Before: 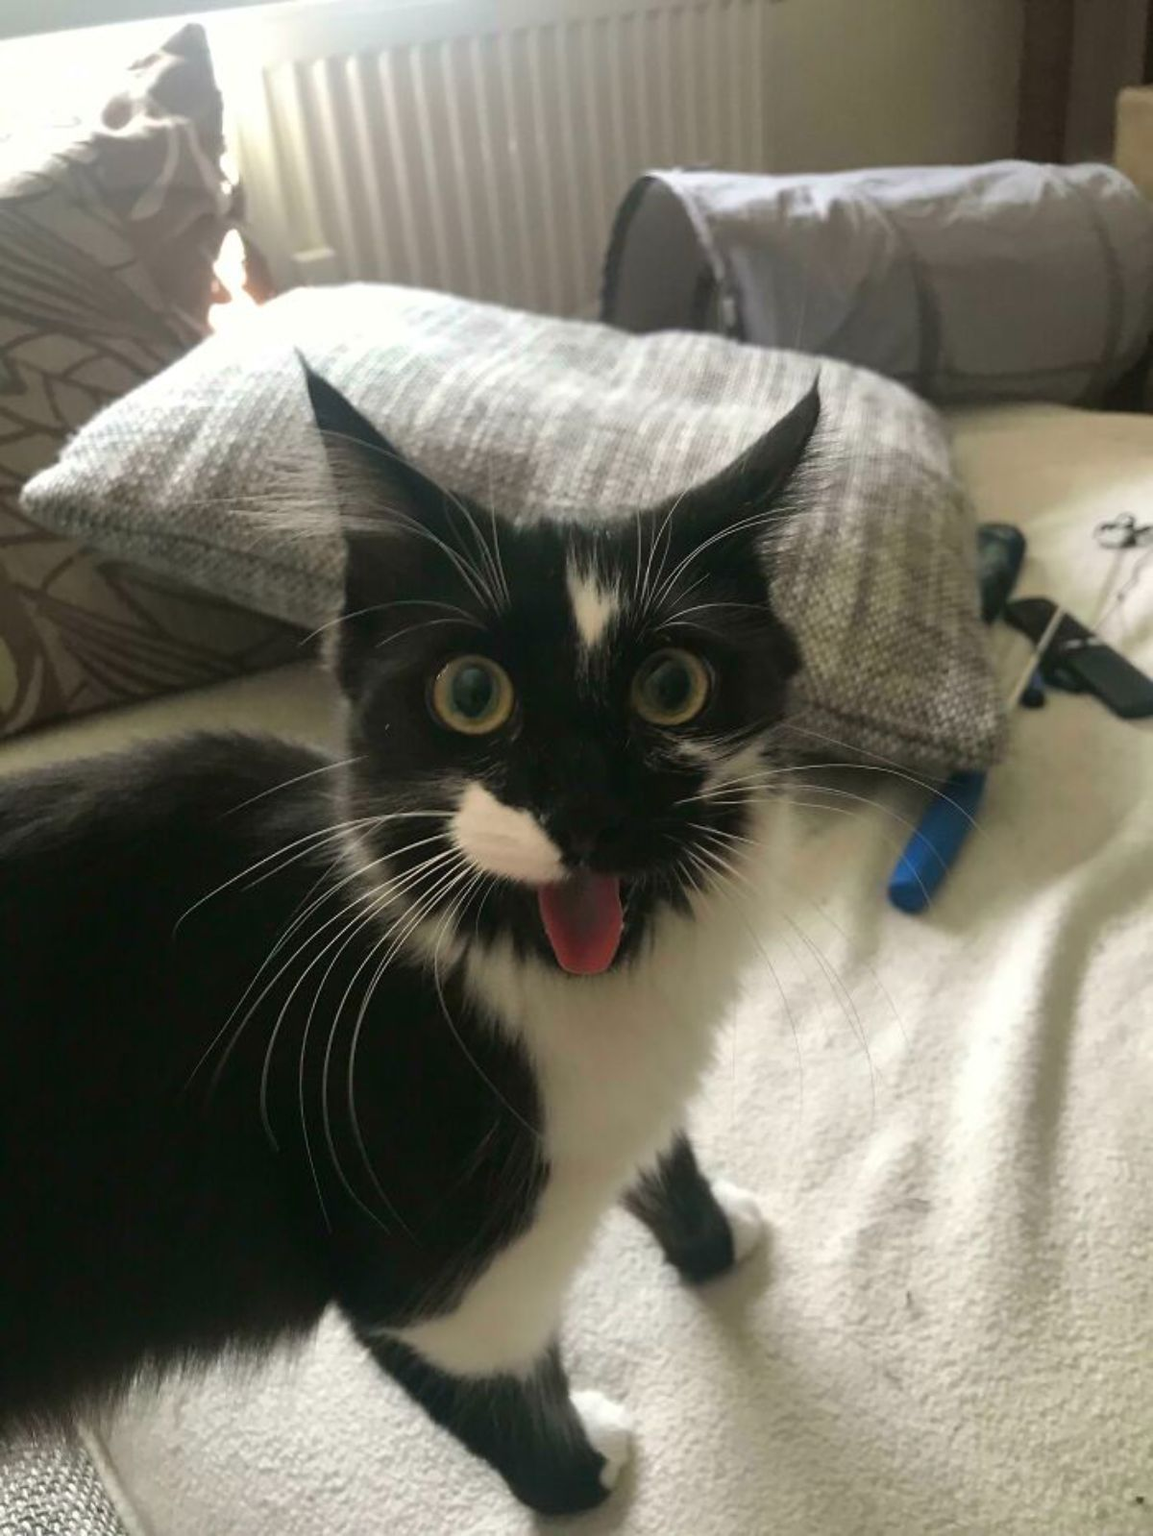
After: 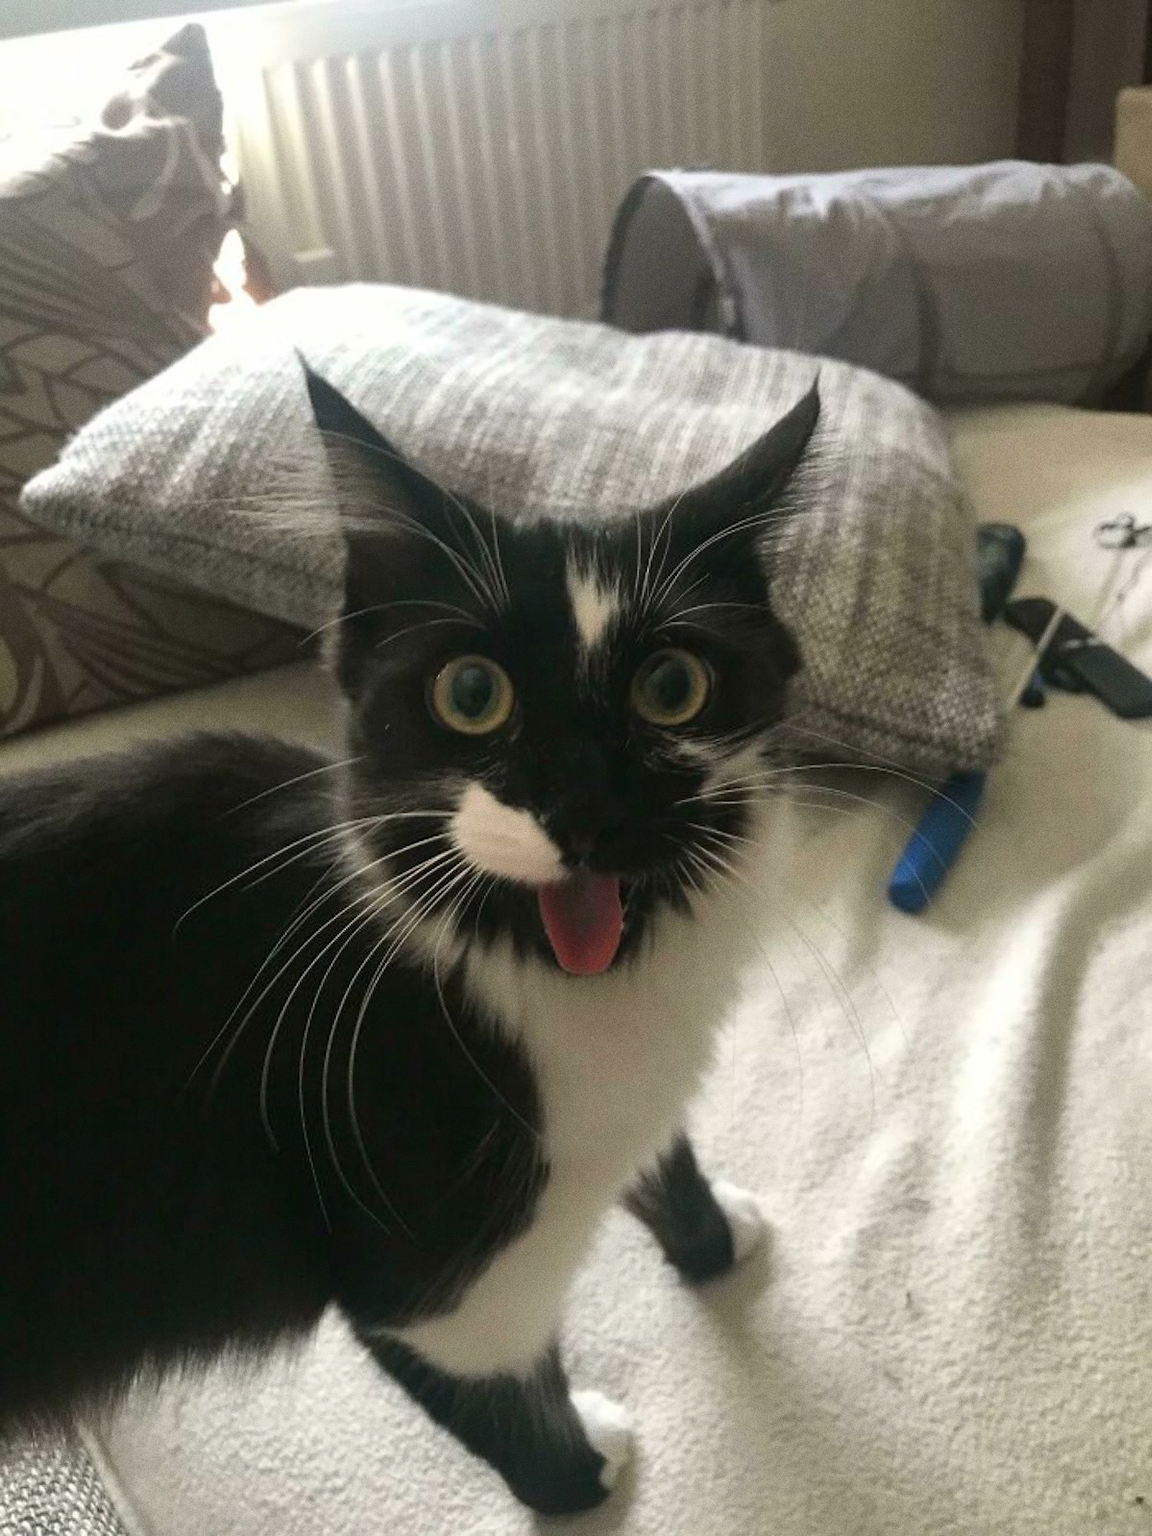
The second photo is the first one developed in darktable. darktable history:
grain: coarseness 0.09 ISO
contrast brightness saturation: saturation -0.1
